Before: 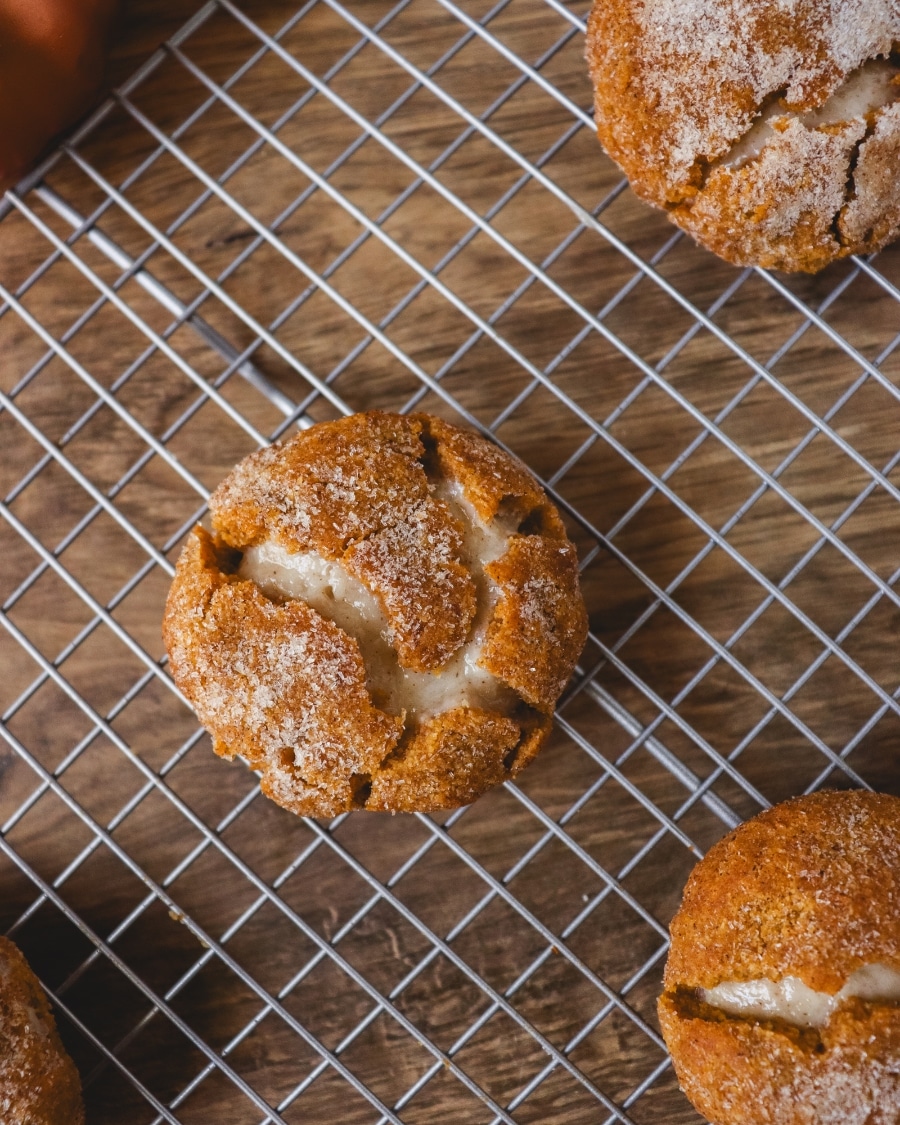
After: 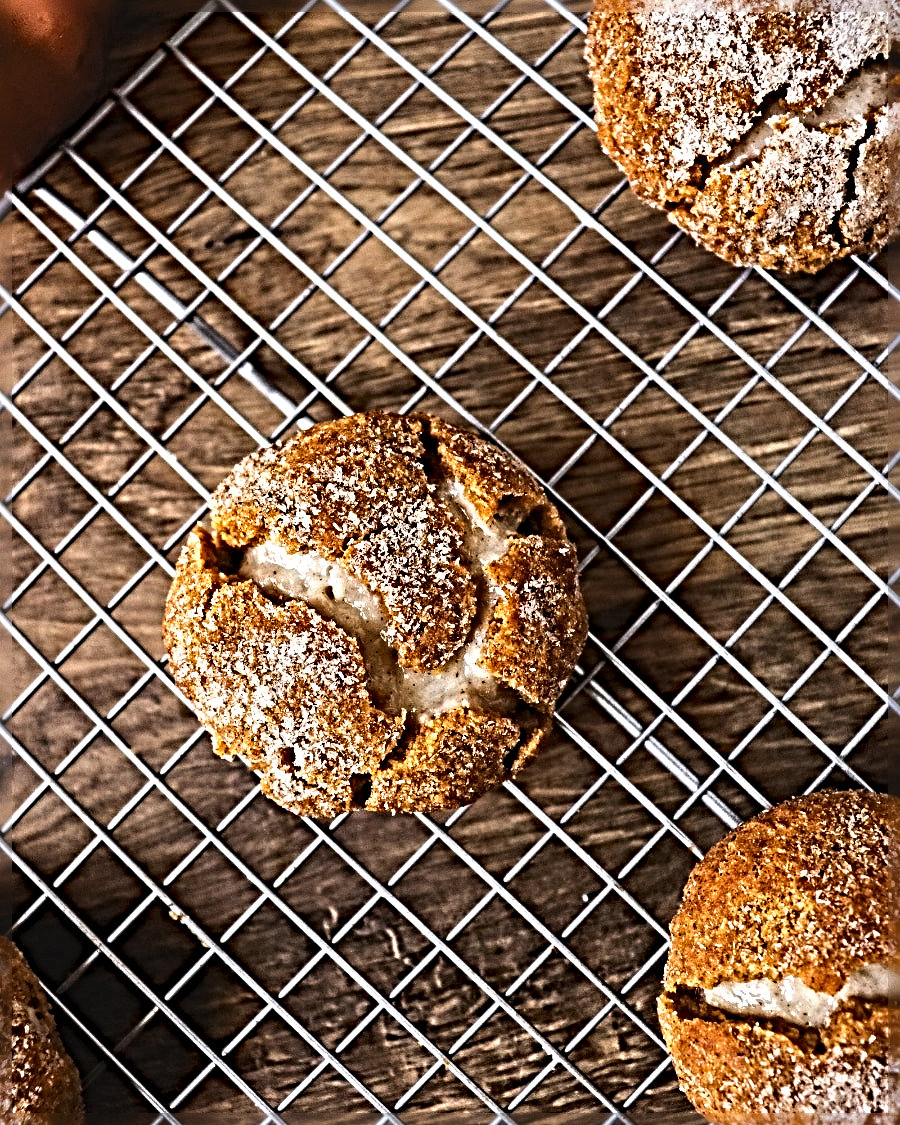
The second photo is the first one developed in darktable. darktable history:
sharpen: radius 6.3, amount 1.8, threshold 0
shadows and highlights: shadows 22.7, highlights -48.71, soften with gaussian
tone equalizer: -8 EV -0.75 EV, -7 EV -0.7 EV, -6 EV -0.6 EV, -5 EV -0.4 EV, -3 EV 0.4 EV, -2 EV 0.6 EV, -1 EV 0.7 EV, +0 EV 0.75 EV, edges refinement/feathering 500, mask exposure compensation -1.57 EV, preserve details no
